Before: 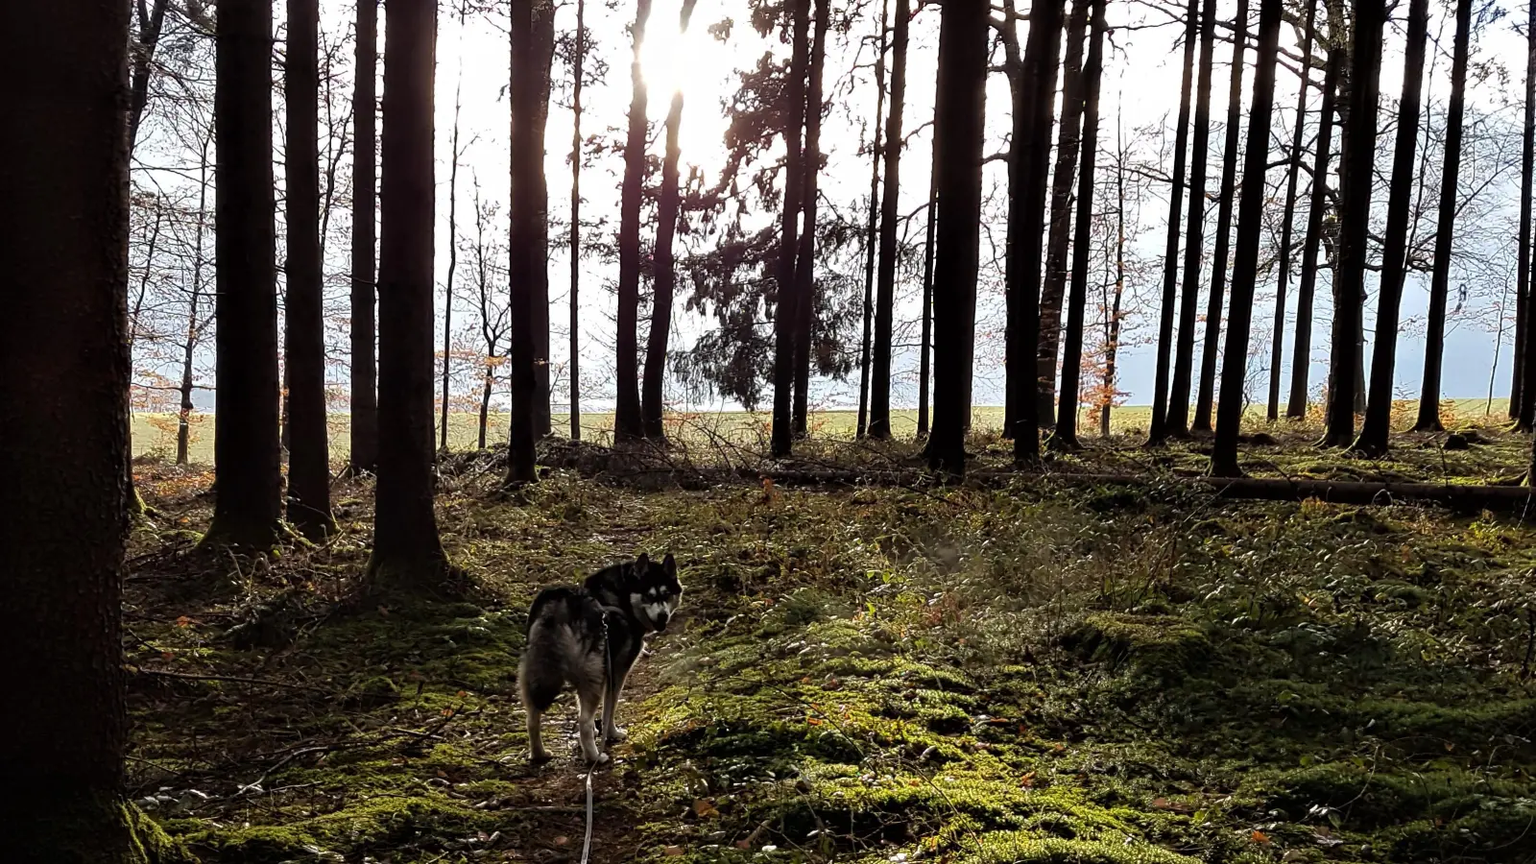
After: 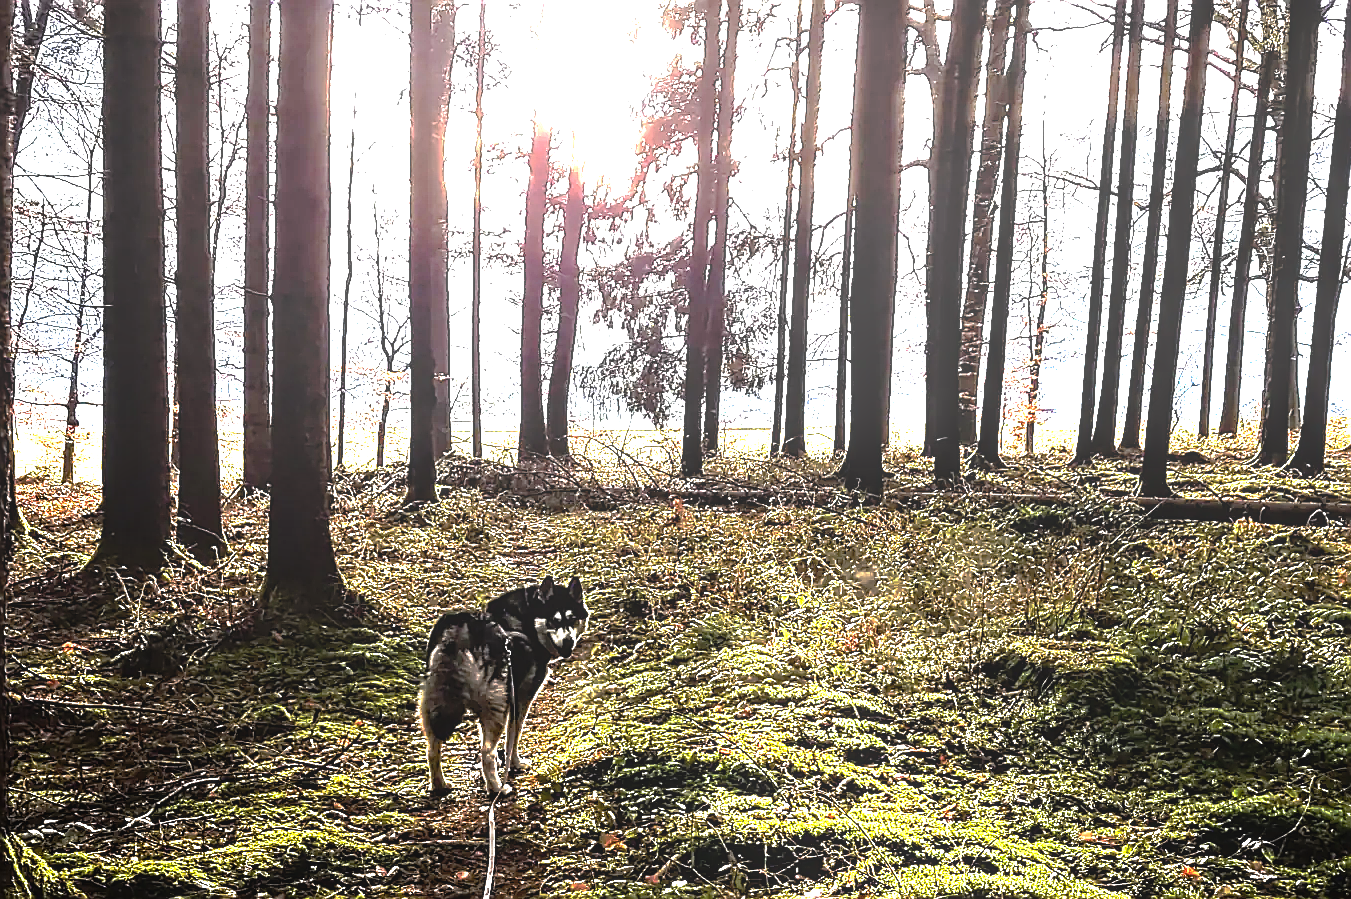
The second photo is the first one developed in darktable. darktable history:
crop: left 7.684%, right 7.821%
sharpen: radius 1.425, amount 1.259, threshold 0.604
exposure: black level correction 0, exposure 1.756 EV, compensate exposure bias true, compensate highlight preservation false
color balance rgb: perceptual saturation grading › global saturation 20%, perceptual saturation grading › highlights -50.076%, perceptual saturation grading › shadows 30.625%, global vibrance 20%
local contrast: on, module defaults
tone equalizer: -8 EV -0.737 EV, -7 EV -0.704 EV, -6 EV -0.604 EV, -5 EV -0.411 EV, -3 EV 0.391 EV, -2 EV 0.6 EV, -1 EV 0.692 EV, +0 EV 0.755 EV
base curve: curves: ch0 [(0, 0) (0.564, 0.291) (0.802, 0.731) (1, 1)], preserve colors none
